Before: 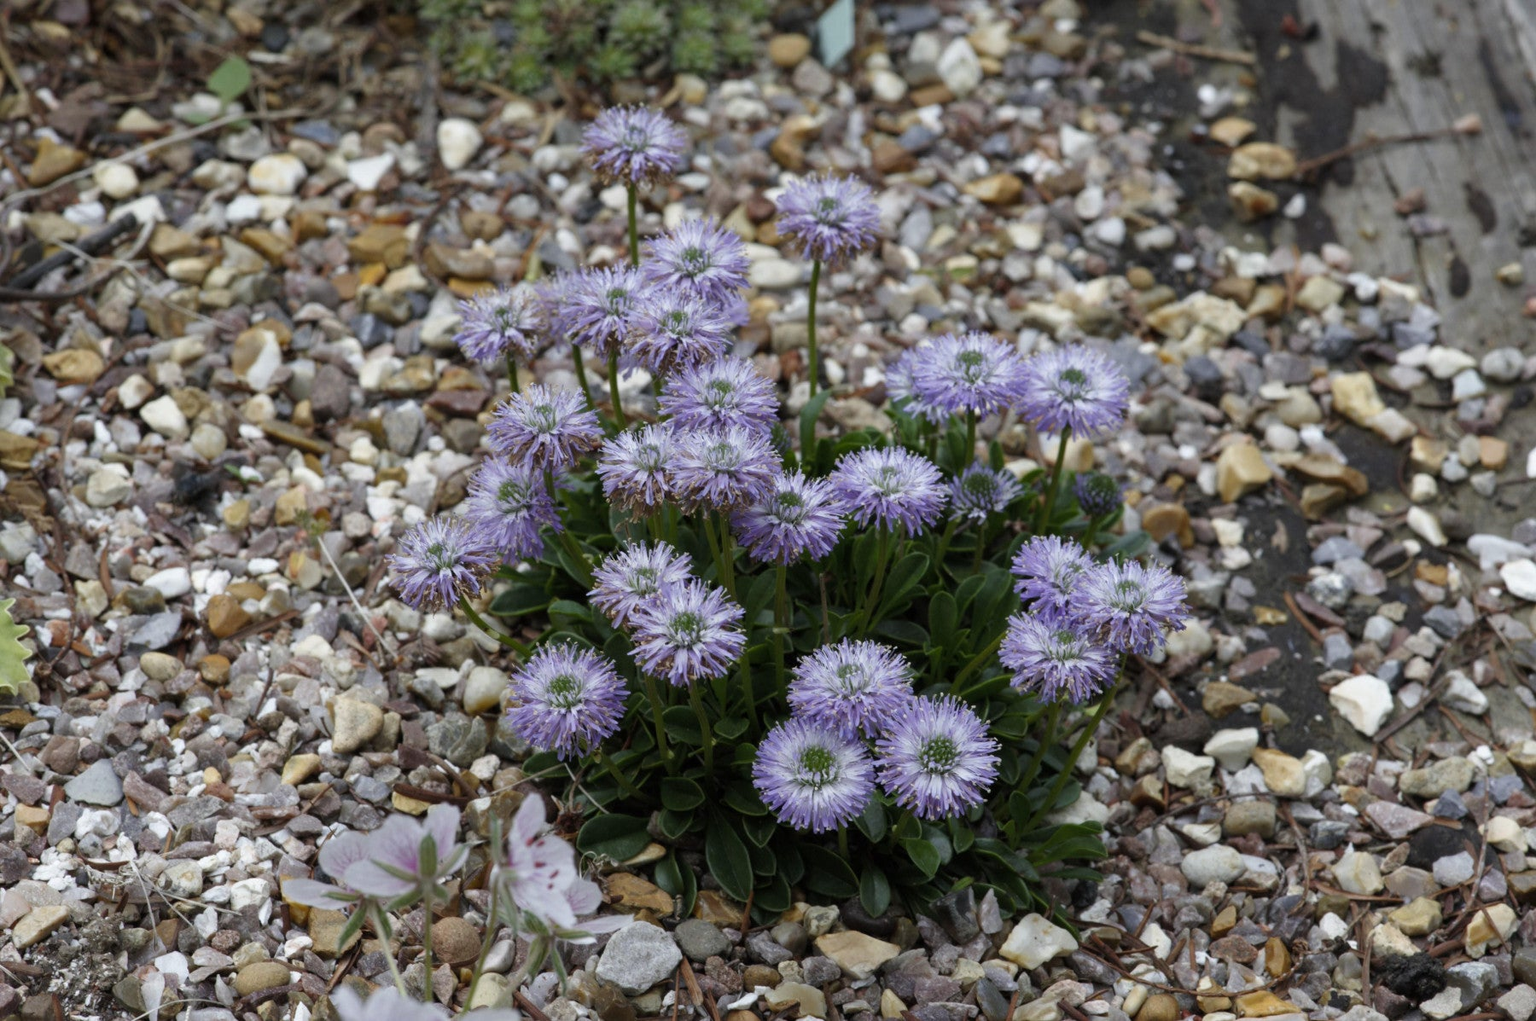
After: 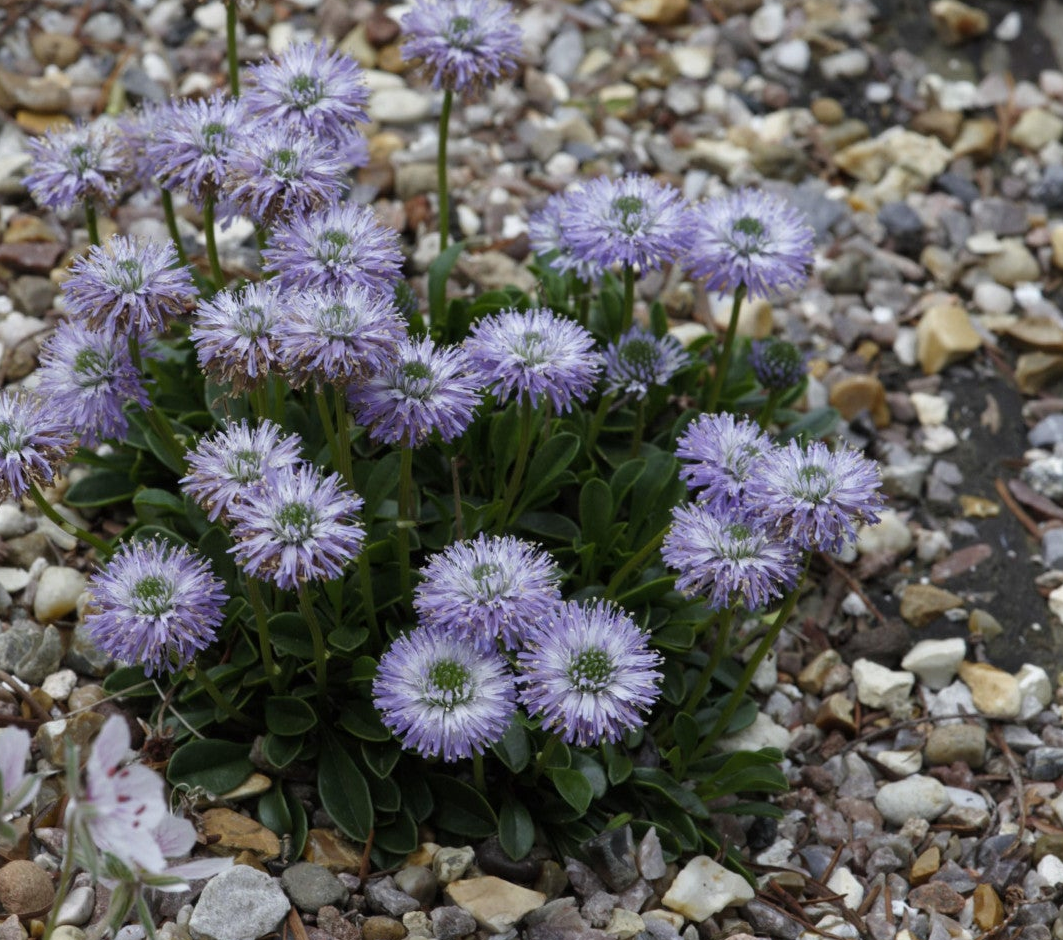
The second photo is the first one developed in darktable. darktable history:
crop and rotate: left 28.285%, top 18.042%, right 12.634%, bottom 3.406%
tone equalizer: on, module defaults
